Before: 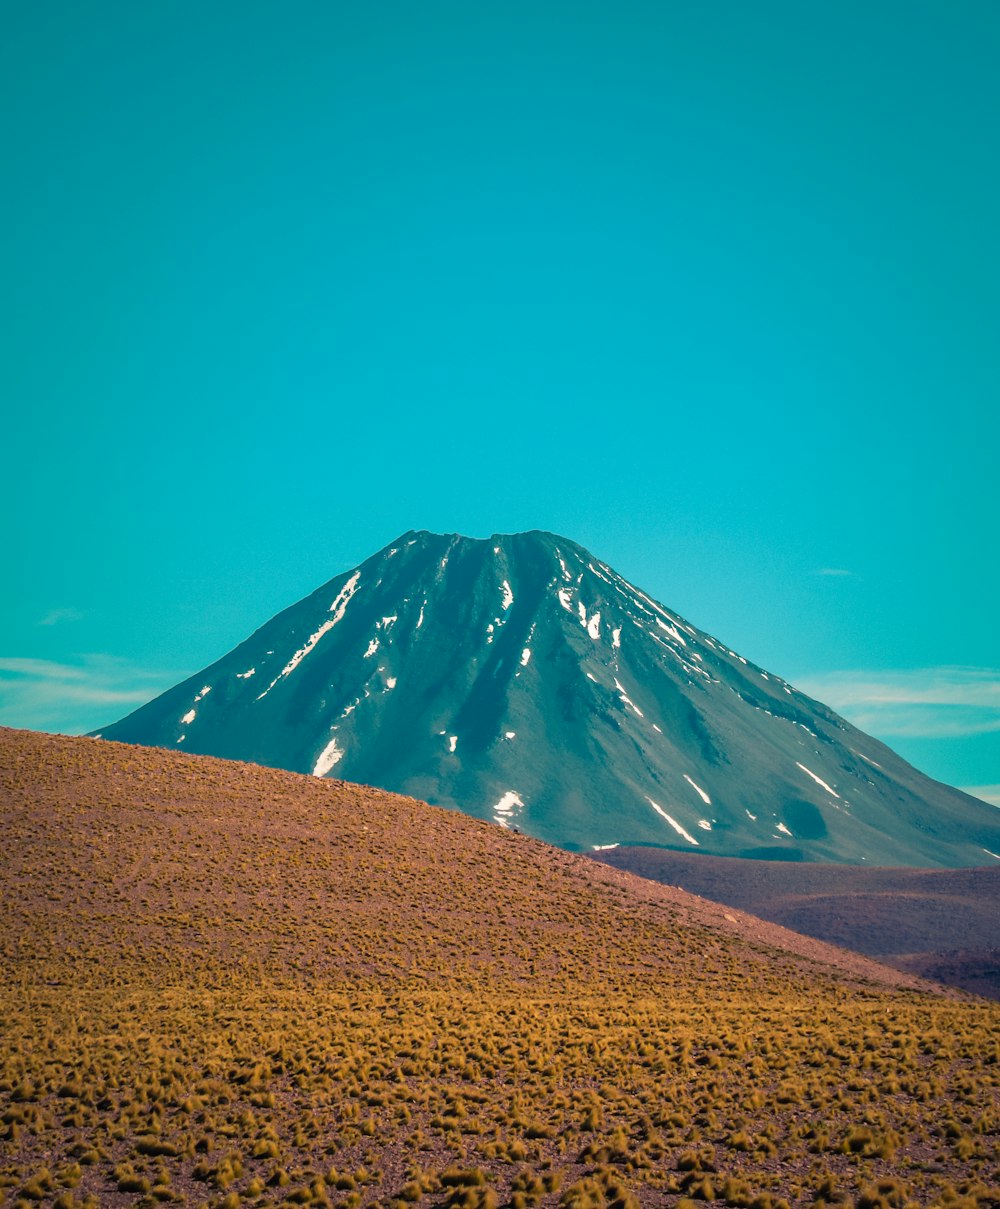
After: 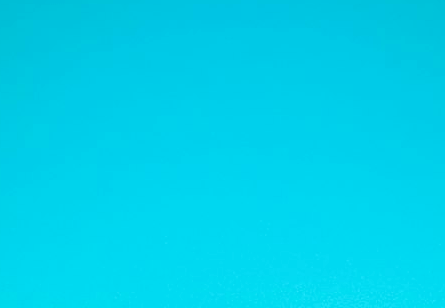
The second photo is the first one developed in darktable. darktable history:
sharpen: on, module defaults
exposure: black level correction 0, exposure 0.499 EV, compensate highlight preservation false
velvia: on, module defaults
crop: left 28.776%, top 16.874%, right 26.681%, bottom 57.603%
